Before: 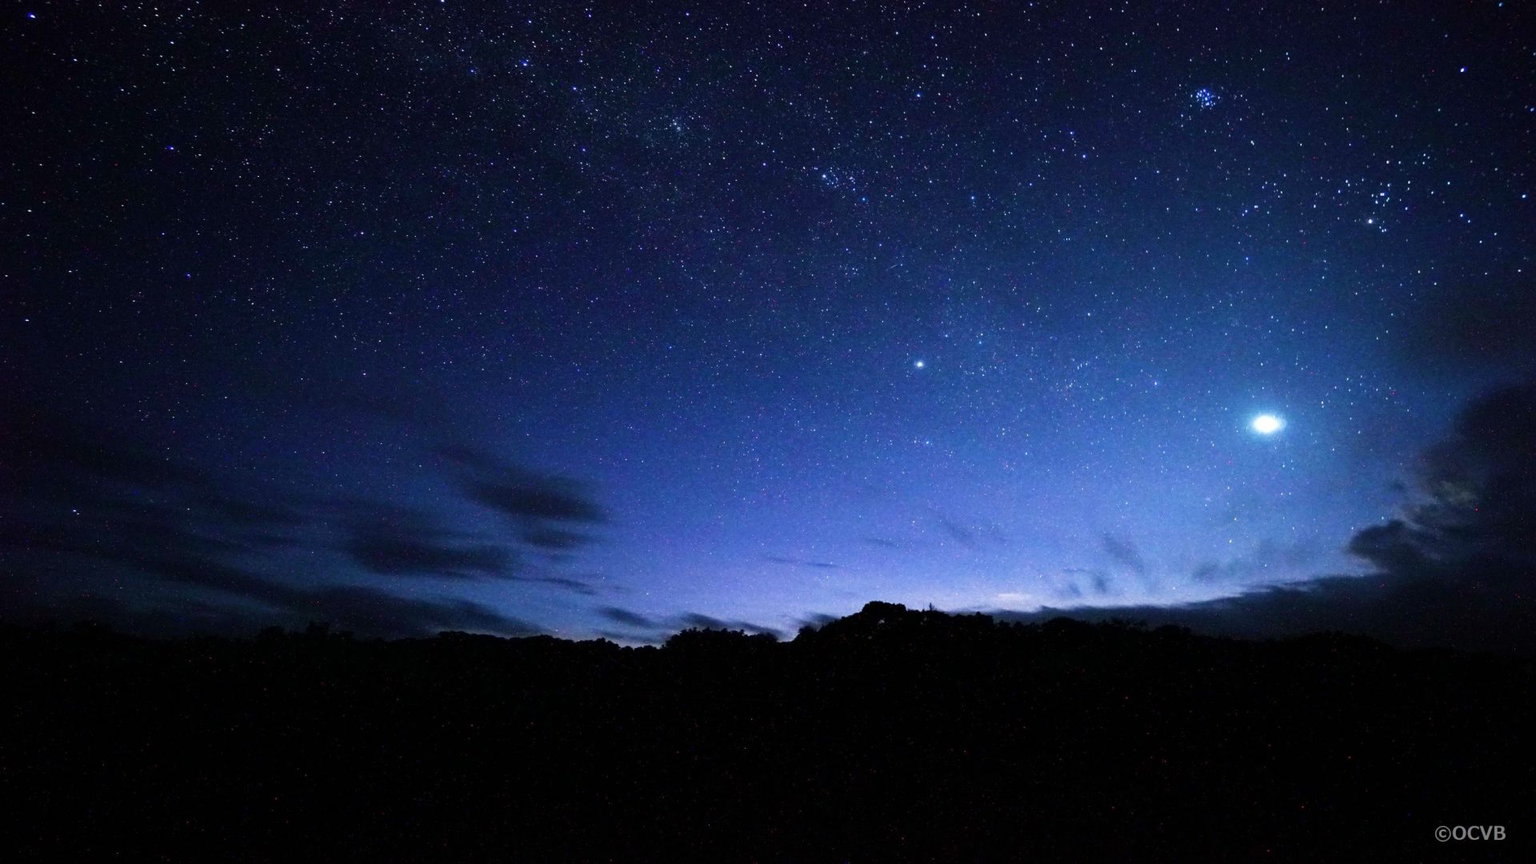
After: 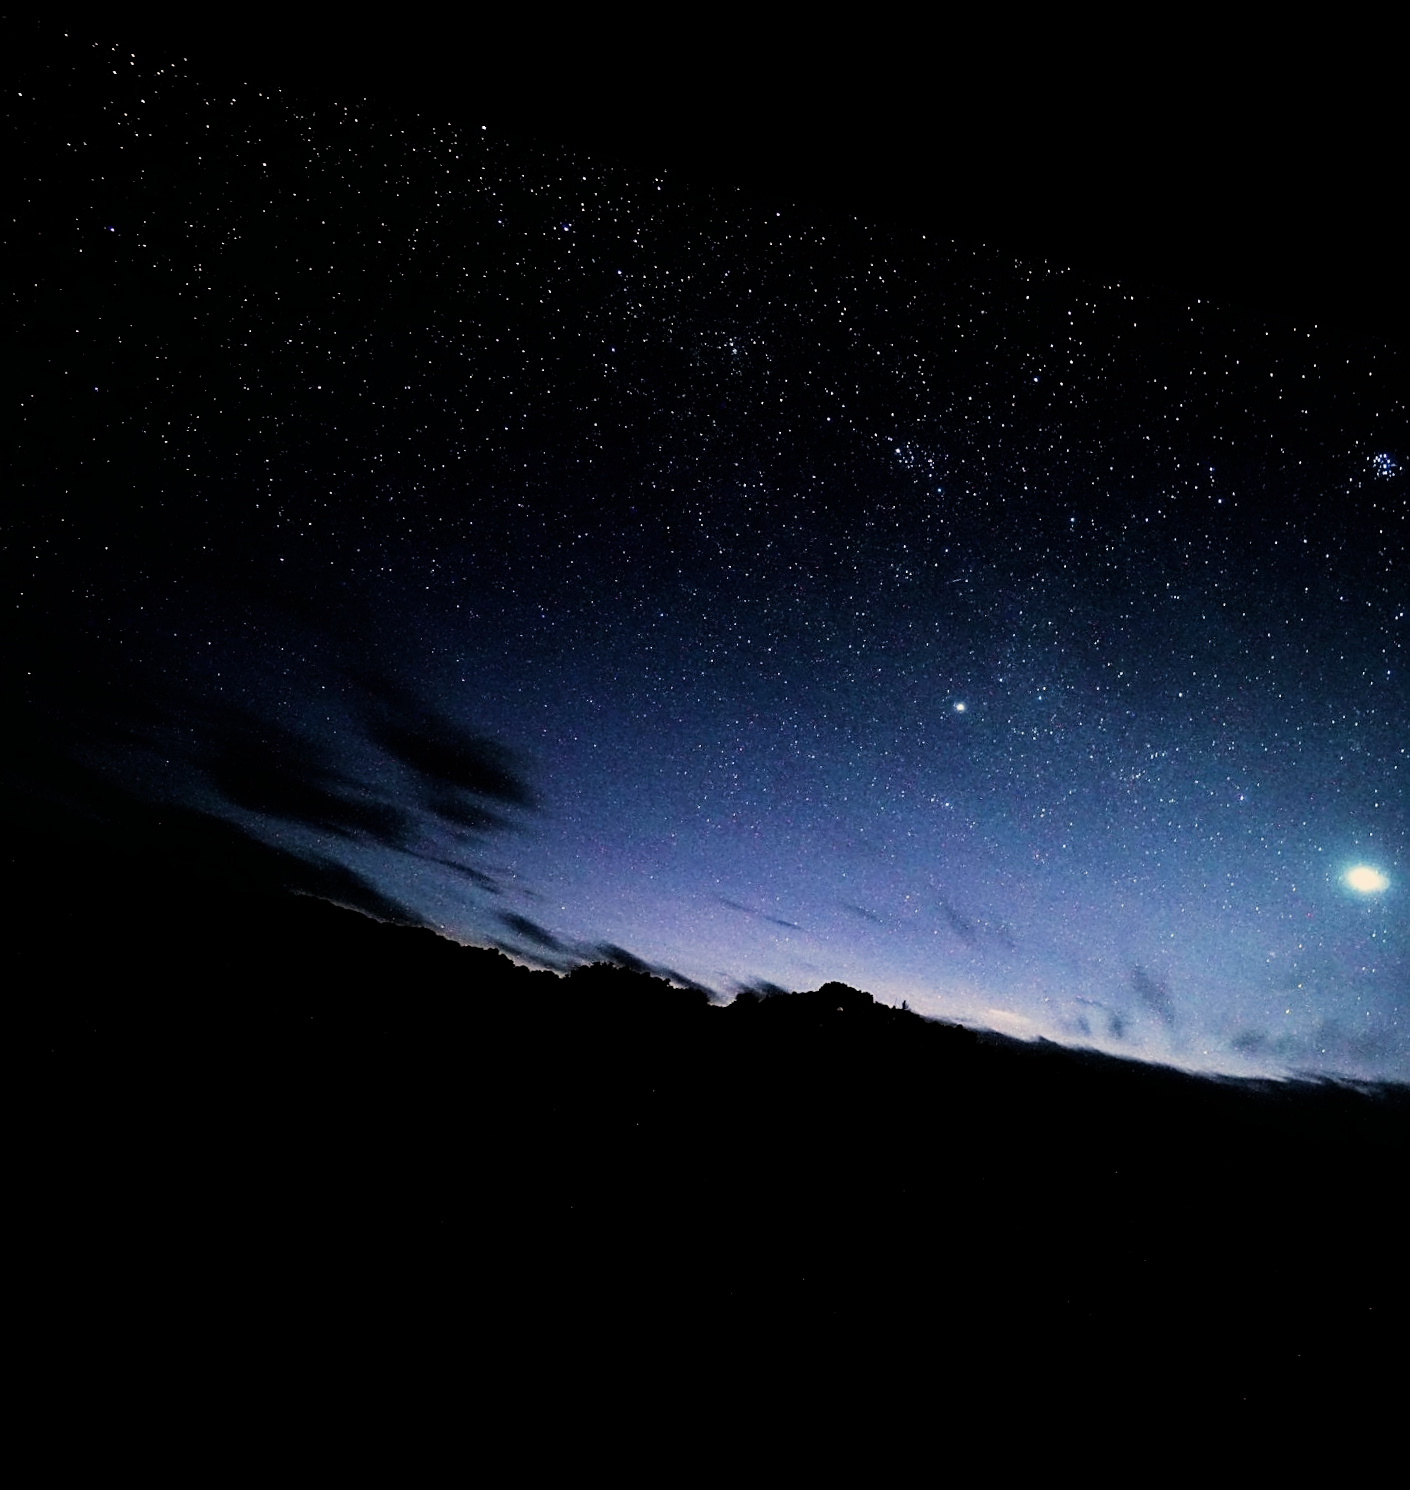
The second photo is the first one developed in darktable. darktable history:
rotate and perspective: rotation 13.27°, automatic cropping off
filmic rgb: black relative exposure -5 EV, white relative exposure 3.5 EV, hardness 3.19, contrast 1.4, highlights saturation mix -50%
sharpen: on, module defaults
crop and rotate: left 14.292%, right 19.041%
white balance: red 1.123, blue 0.83
